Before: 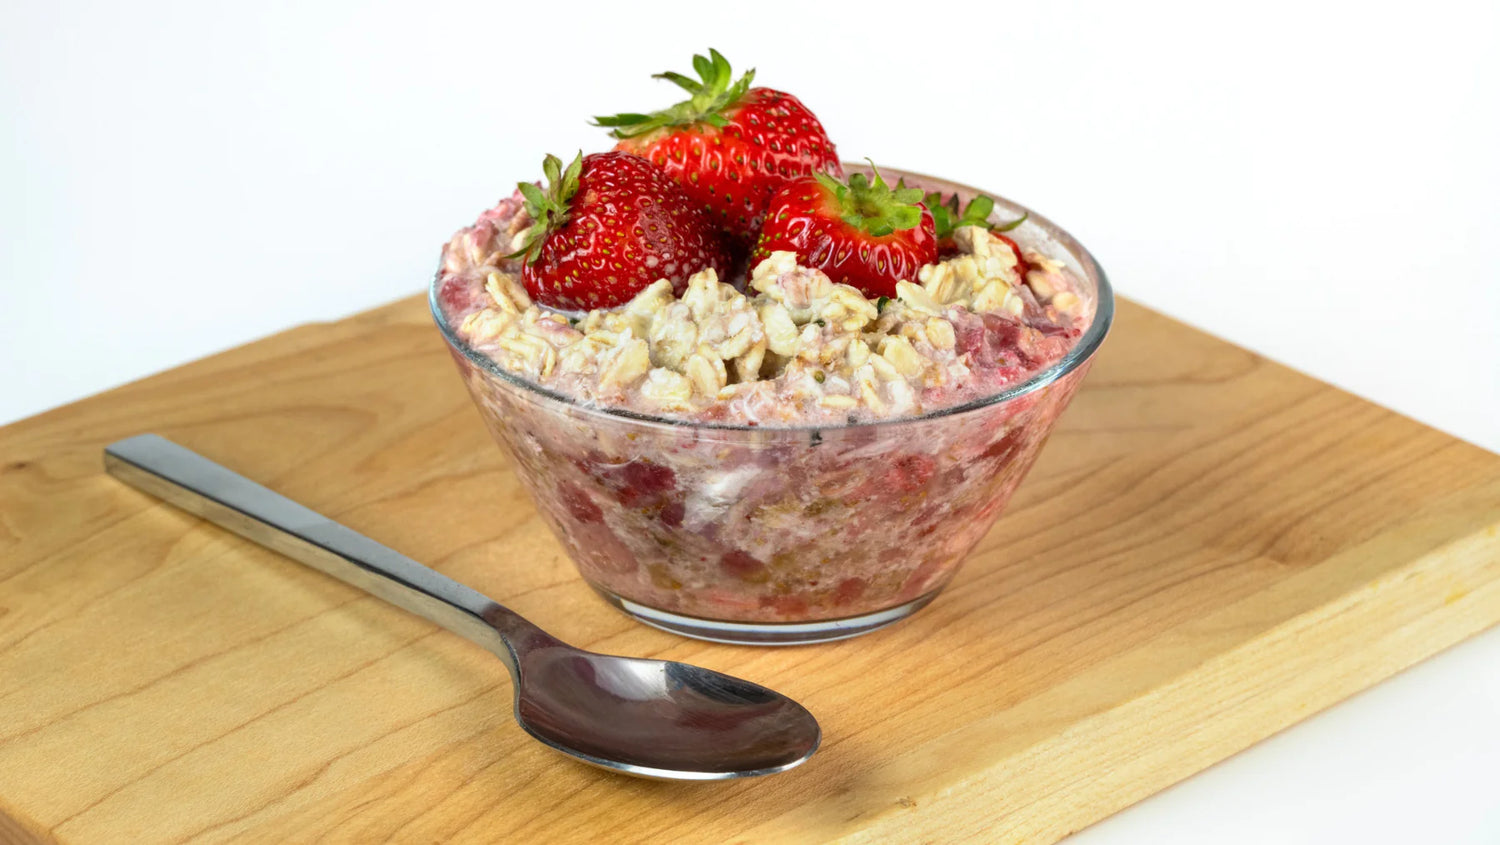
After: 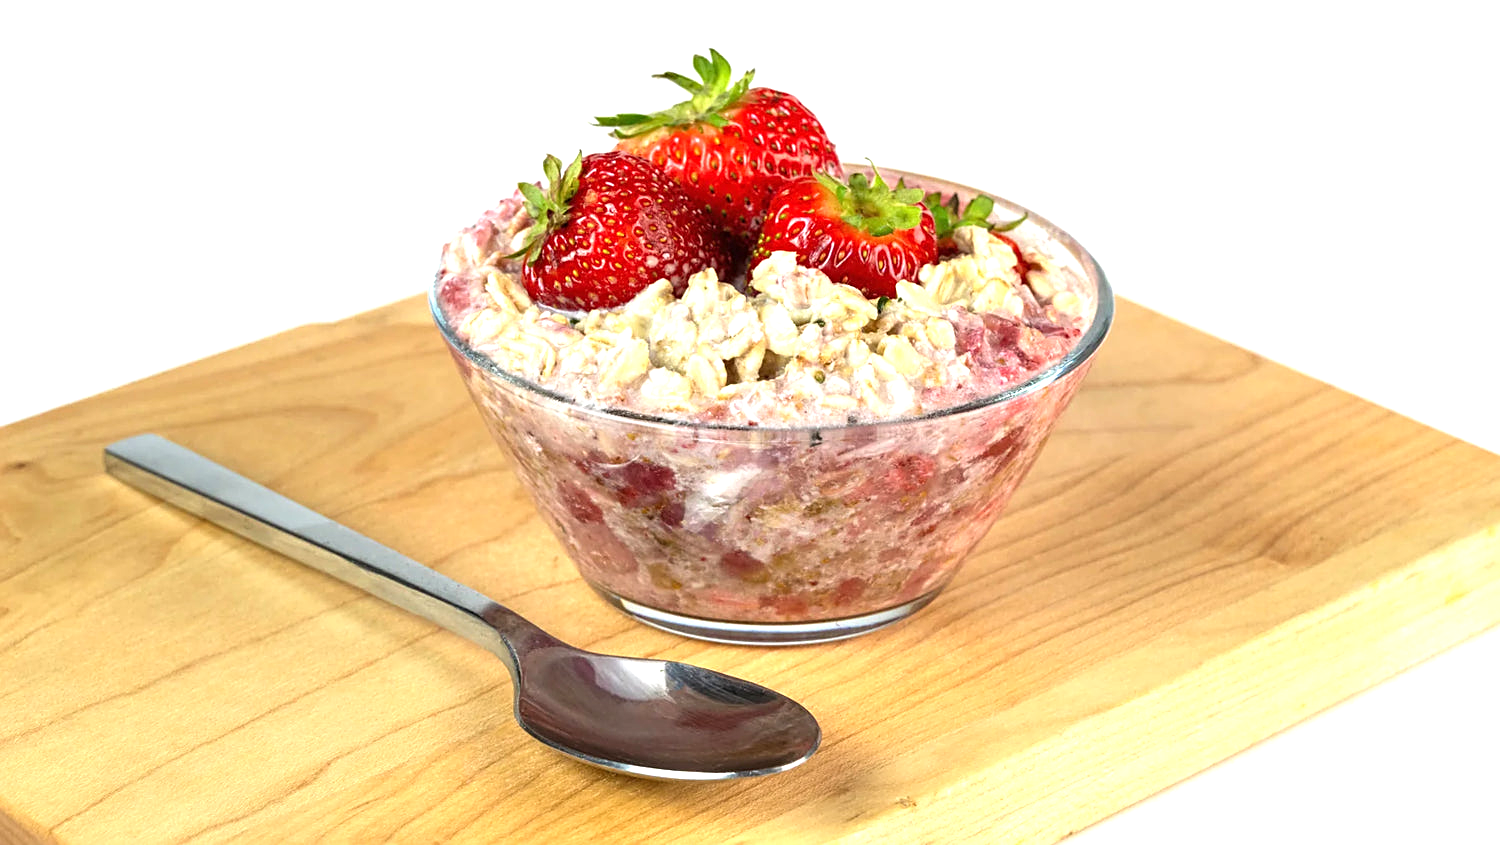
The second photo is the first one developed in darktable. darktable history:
sharpen: on, module defaults
exposure: black level correction 0, exposure 0.691 EV, compensate highlight preservation false
